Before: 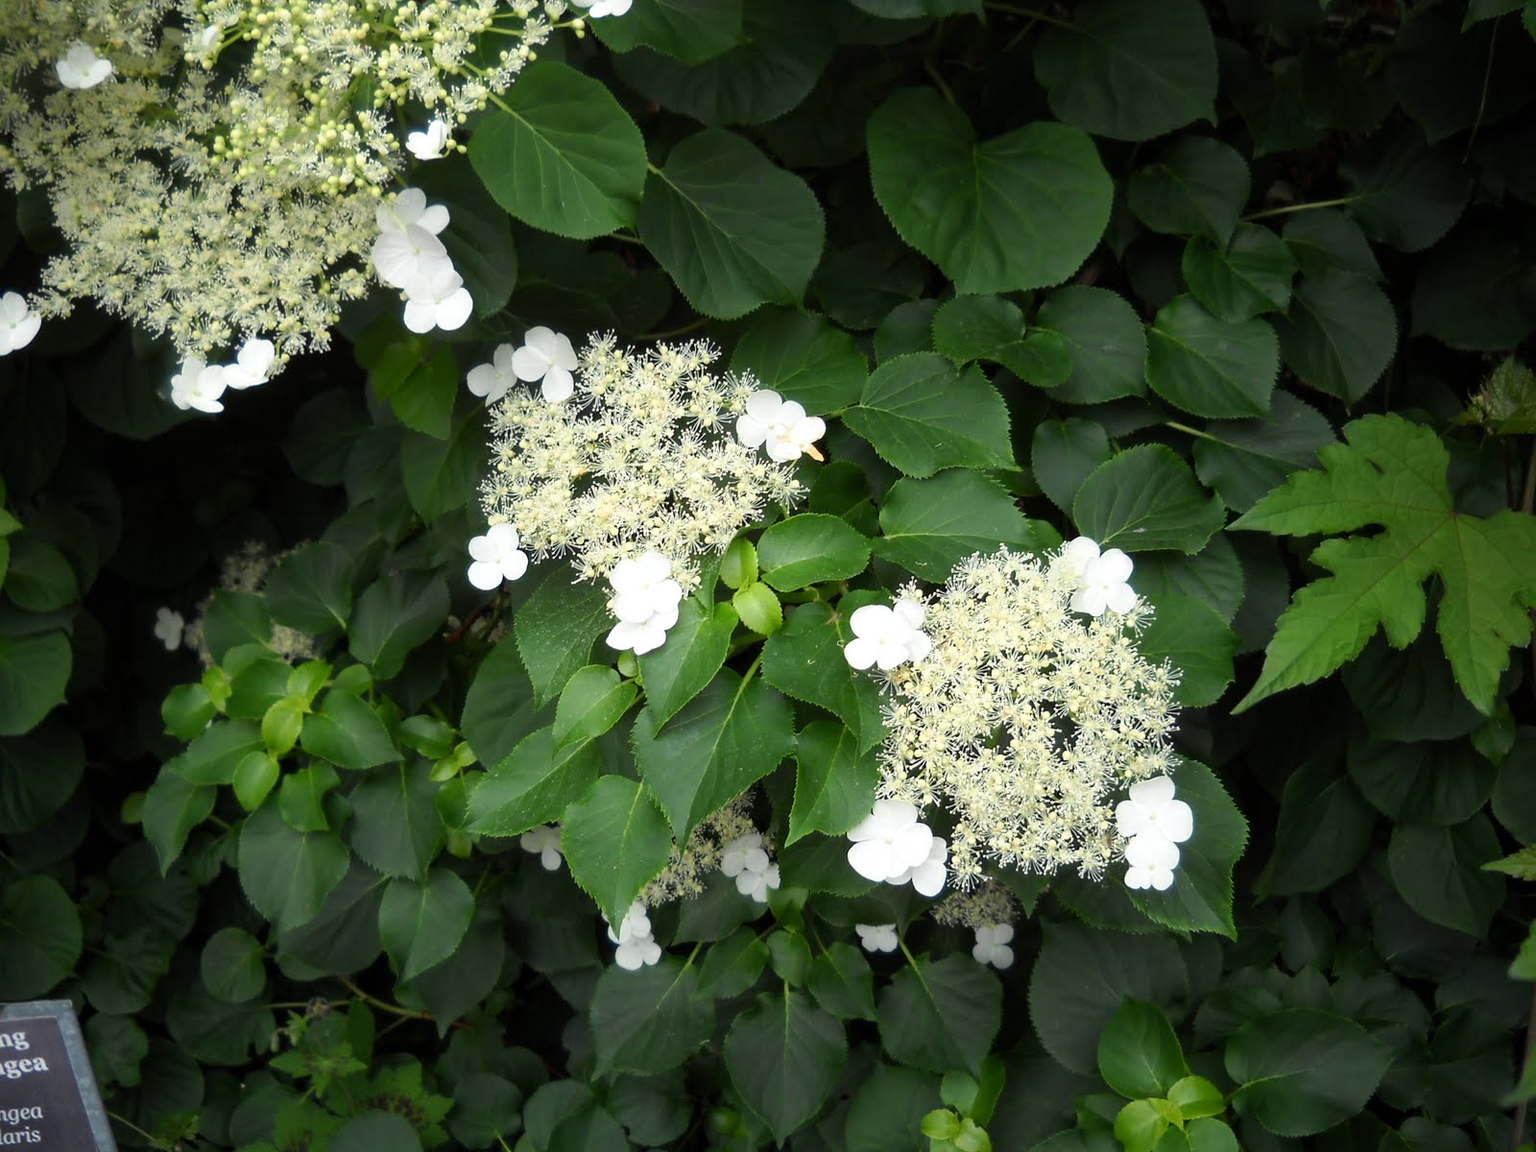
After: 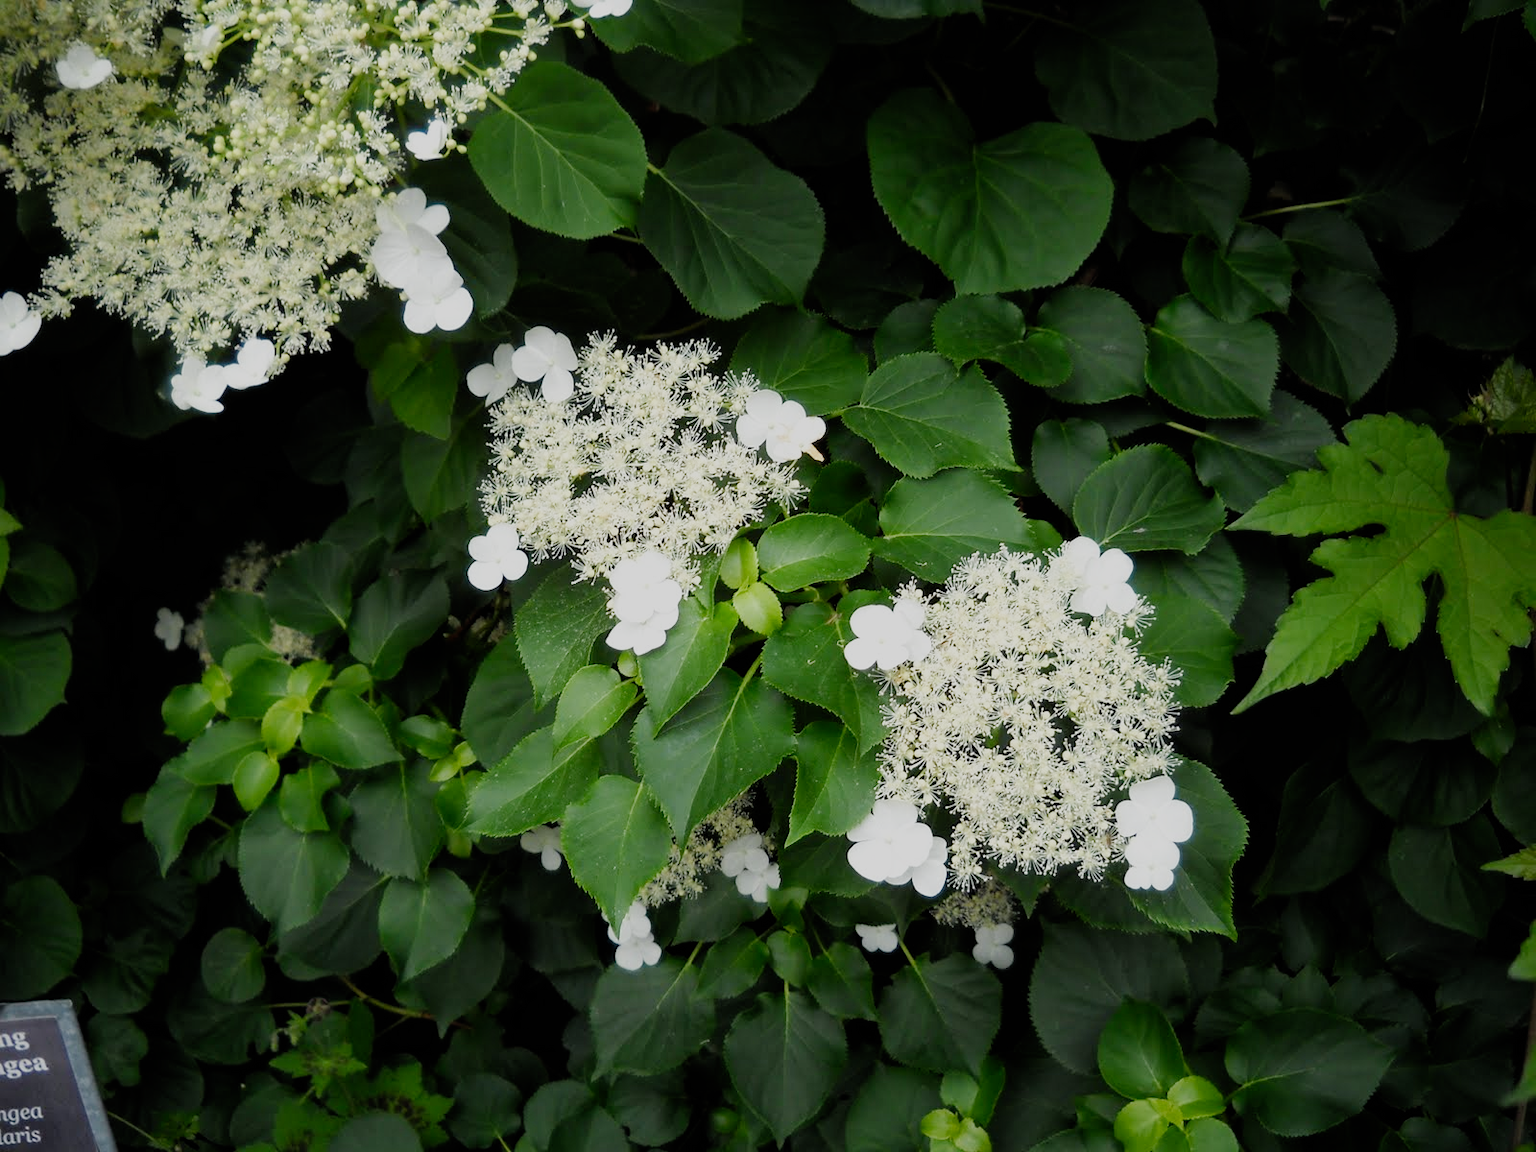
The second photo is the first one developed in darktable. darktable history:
filmic rgb: black relative exposure -7.65 EV, white relative exposure 4.56 EV, hardness 3.61, preserve chrominance no, color science v5 (2021)
